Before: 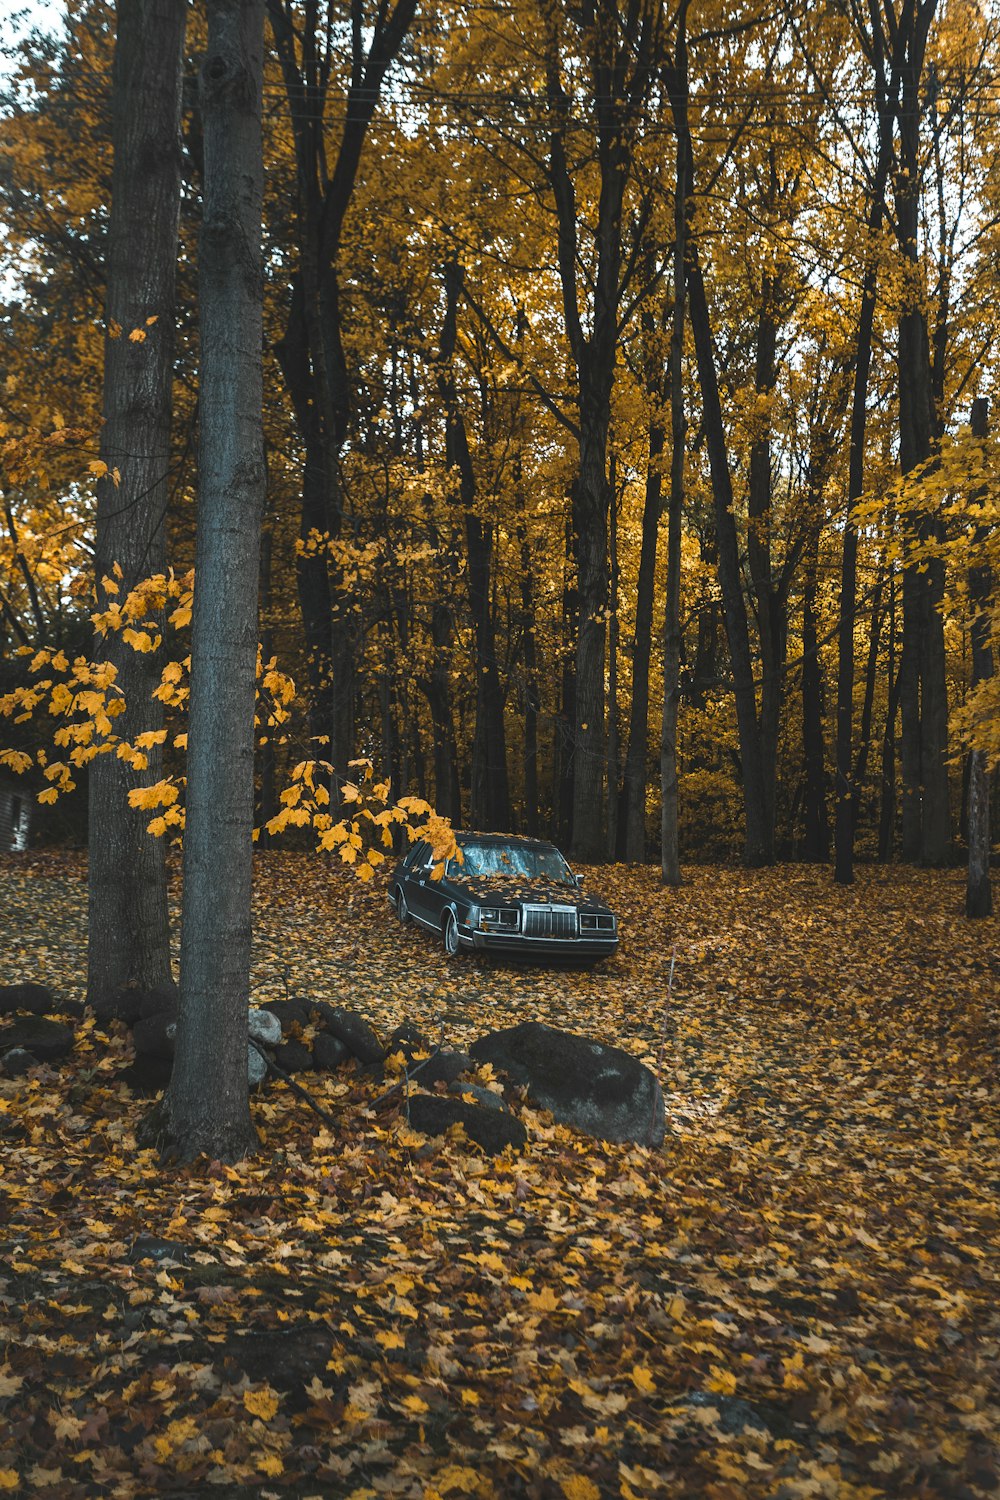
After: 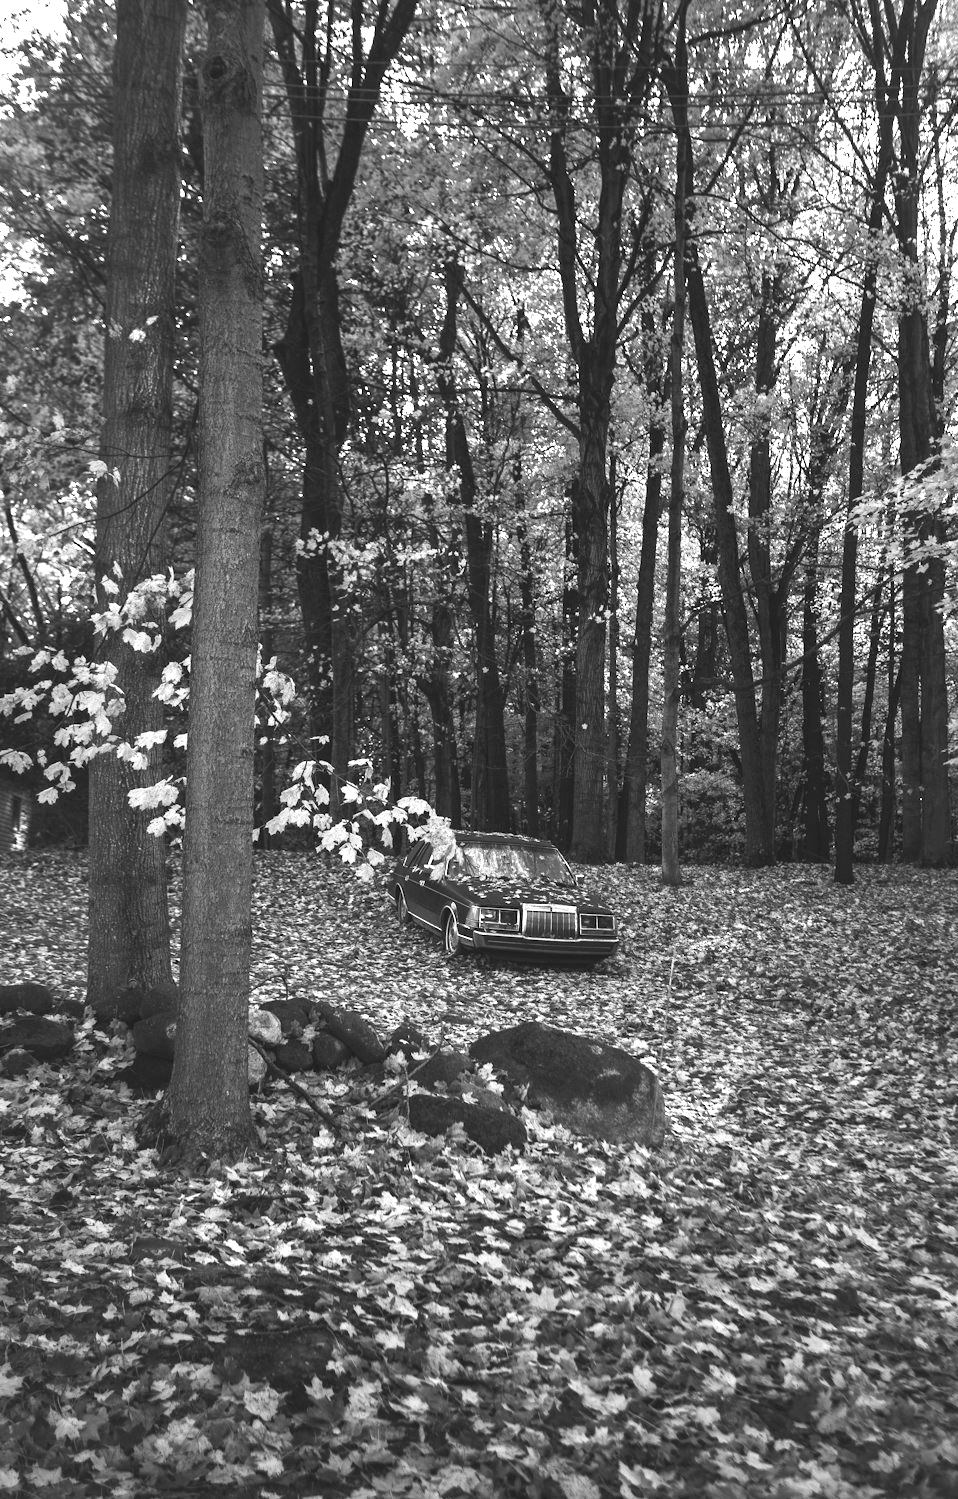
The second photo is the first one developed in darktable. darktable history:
monochrome: on, module defaults
crop: right 4.126%, bottom 0.031%
exposure: black level correction 0.001, exposure 1.05 EV, compensate exposure bias true, compensate highlight preservation false
